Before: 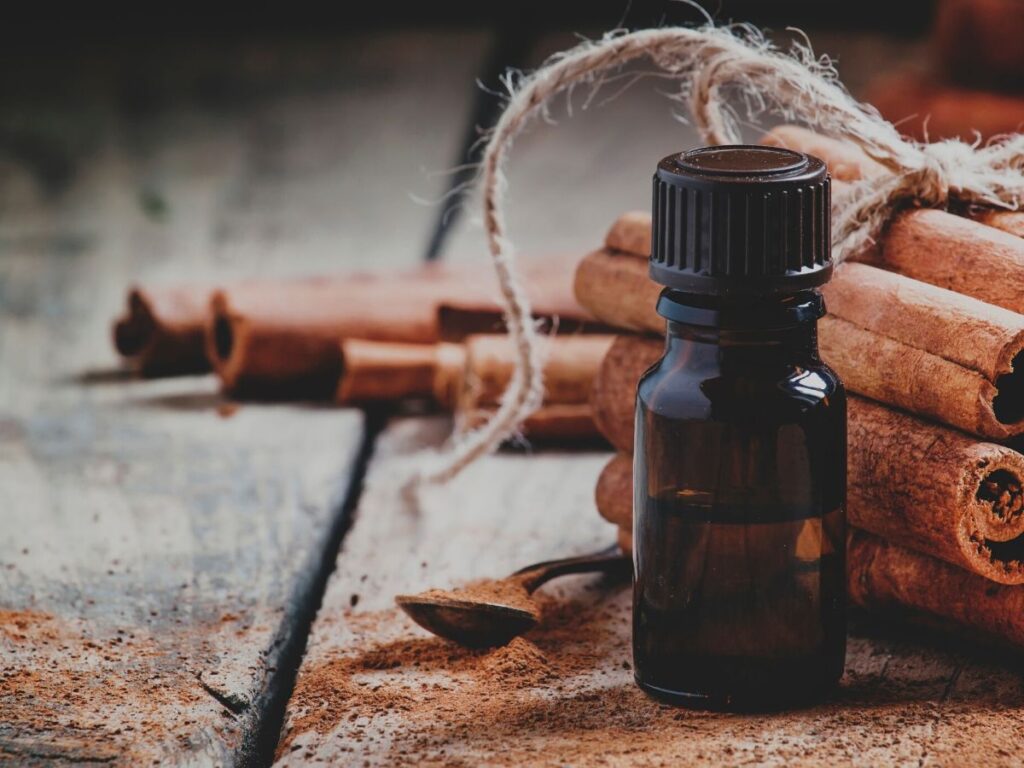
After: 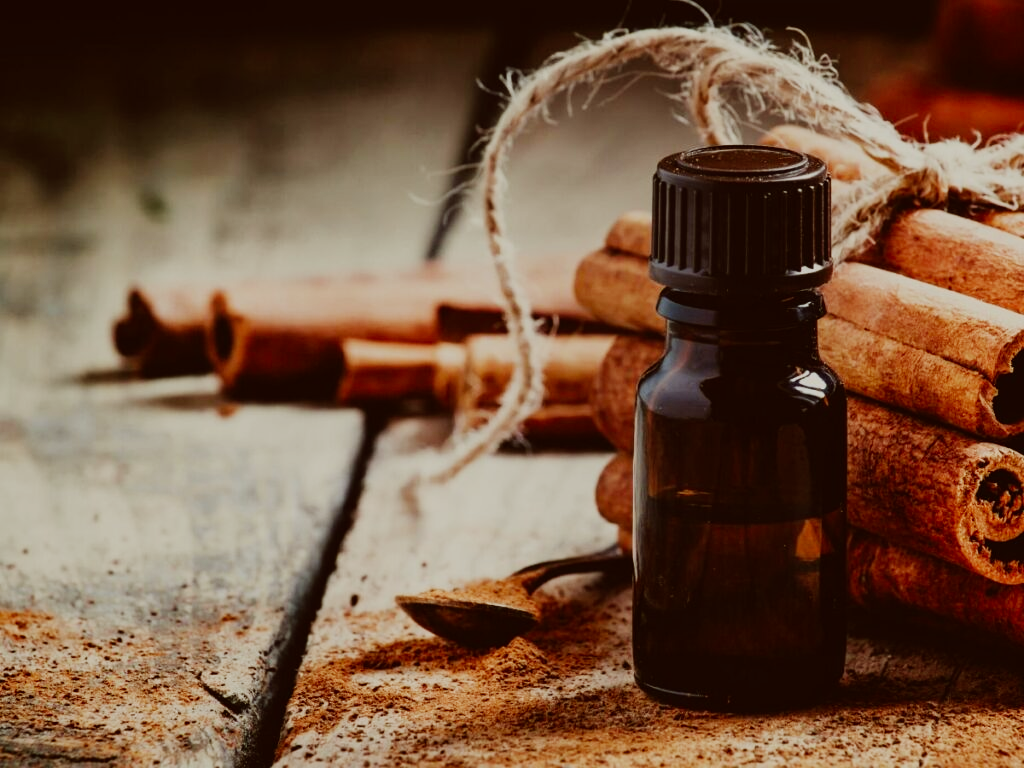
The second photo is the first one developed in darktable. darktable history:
sigmoid: contrast 1.69, skew -0.23, preserve hue 0%, red attenuation 0.1, red rotation 0.035, green attenuation 0.1, green rotation -0.017, blue attenuation 0.15, blue rotation -0.052, base primaries Rec2020
color balance: lift [1.001, 1.007, 1, 0.993], gamma [1.023, 1.026, 1.01, 0.974], gain [0.964, 1.059, 1.073, 0.927]
